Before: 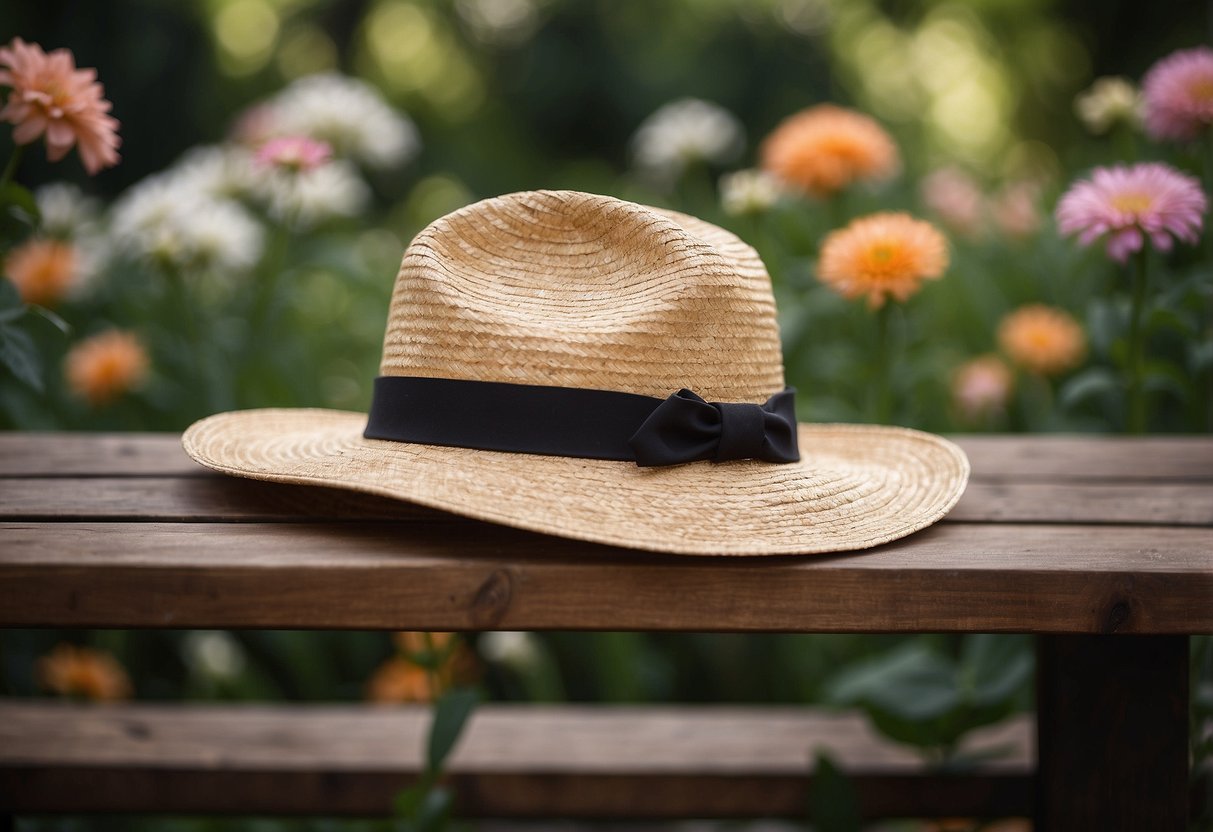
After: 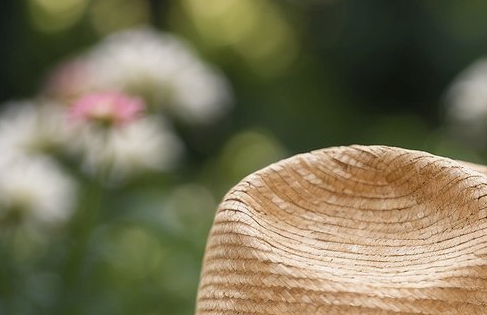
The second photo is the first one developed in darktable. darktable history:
crop: left 15.437%, top 5.448%, right 44.385%, bottom 56.663%
